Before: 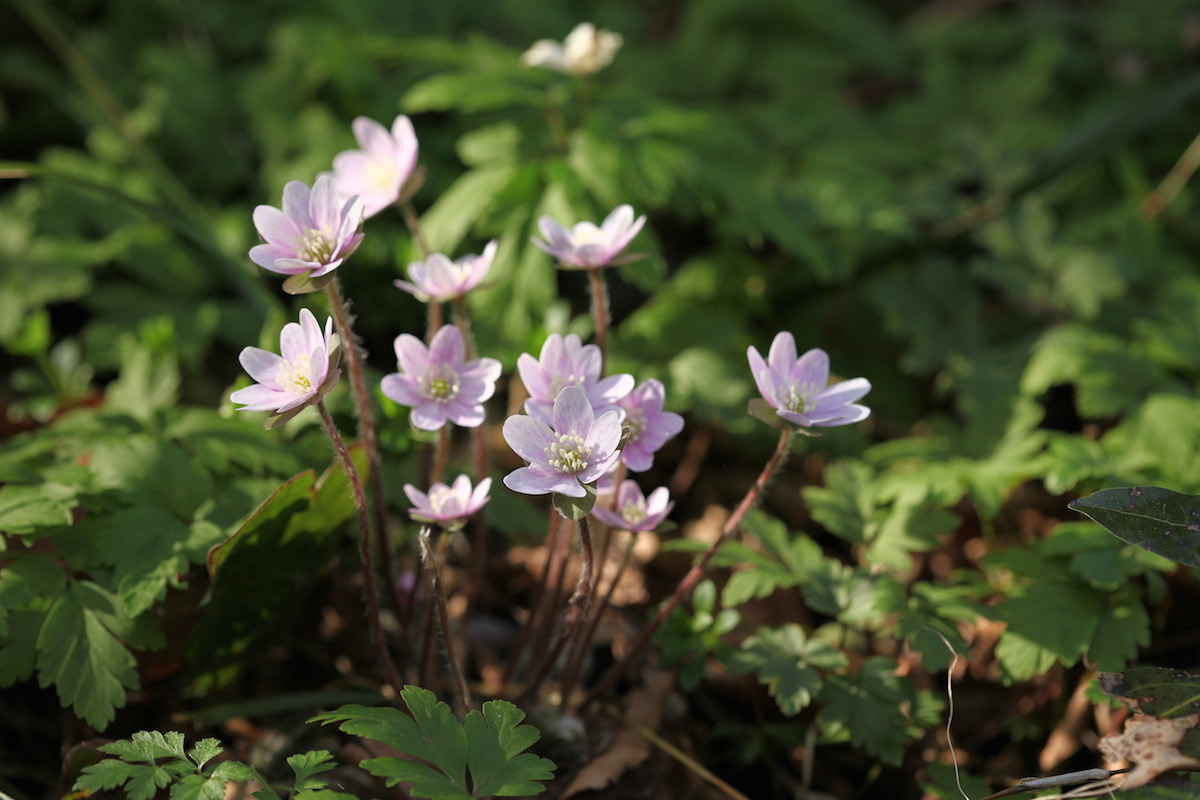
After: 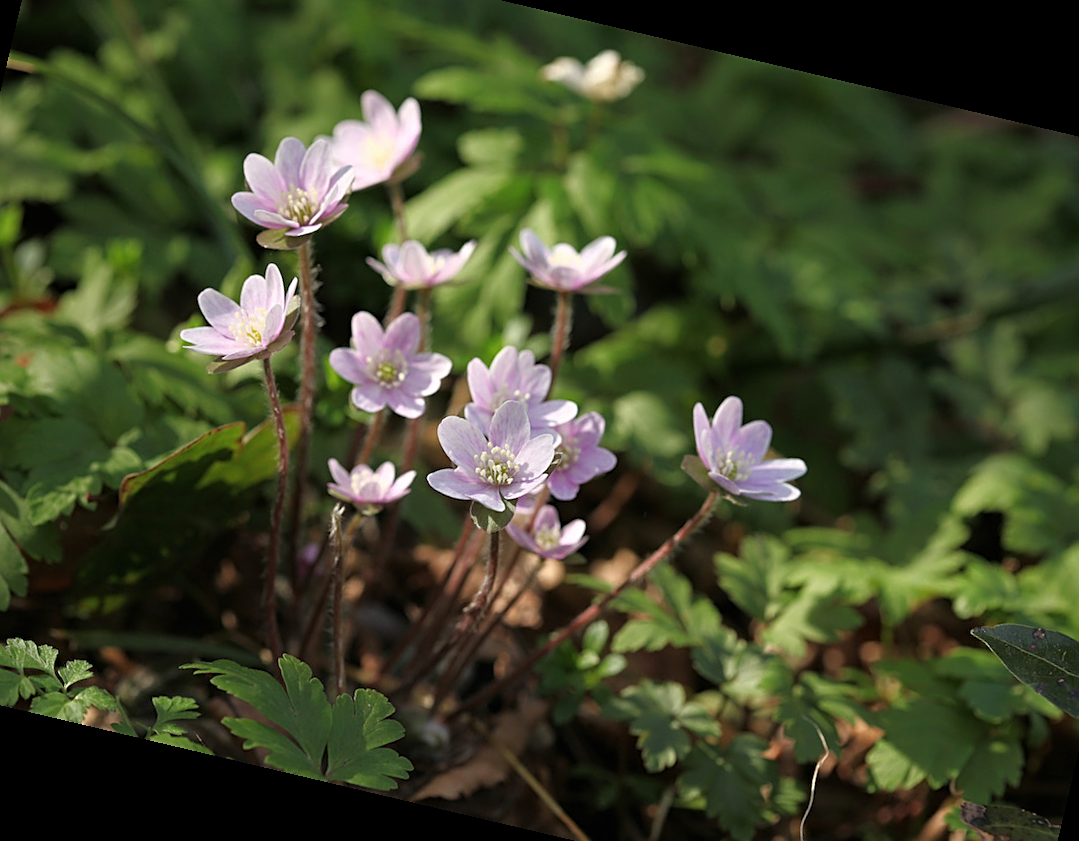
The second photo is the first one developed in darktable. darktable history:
rotate and perspective: rotation 13.27°, automatic cropping off
crop and rotate: left 10.071%, top 10.071%, right 10.02%, bottom 10.02%
sharpen: on, module defaults
